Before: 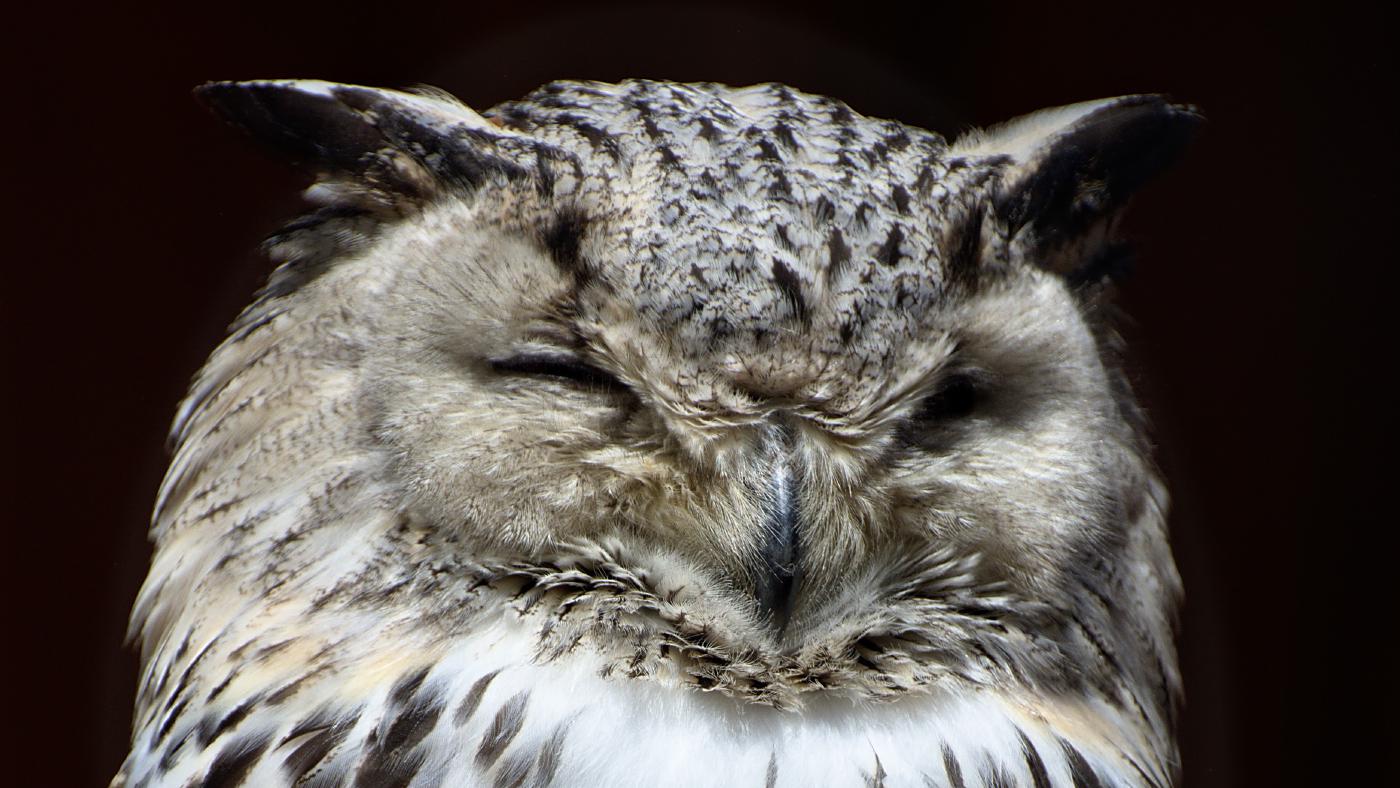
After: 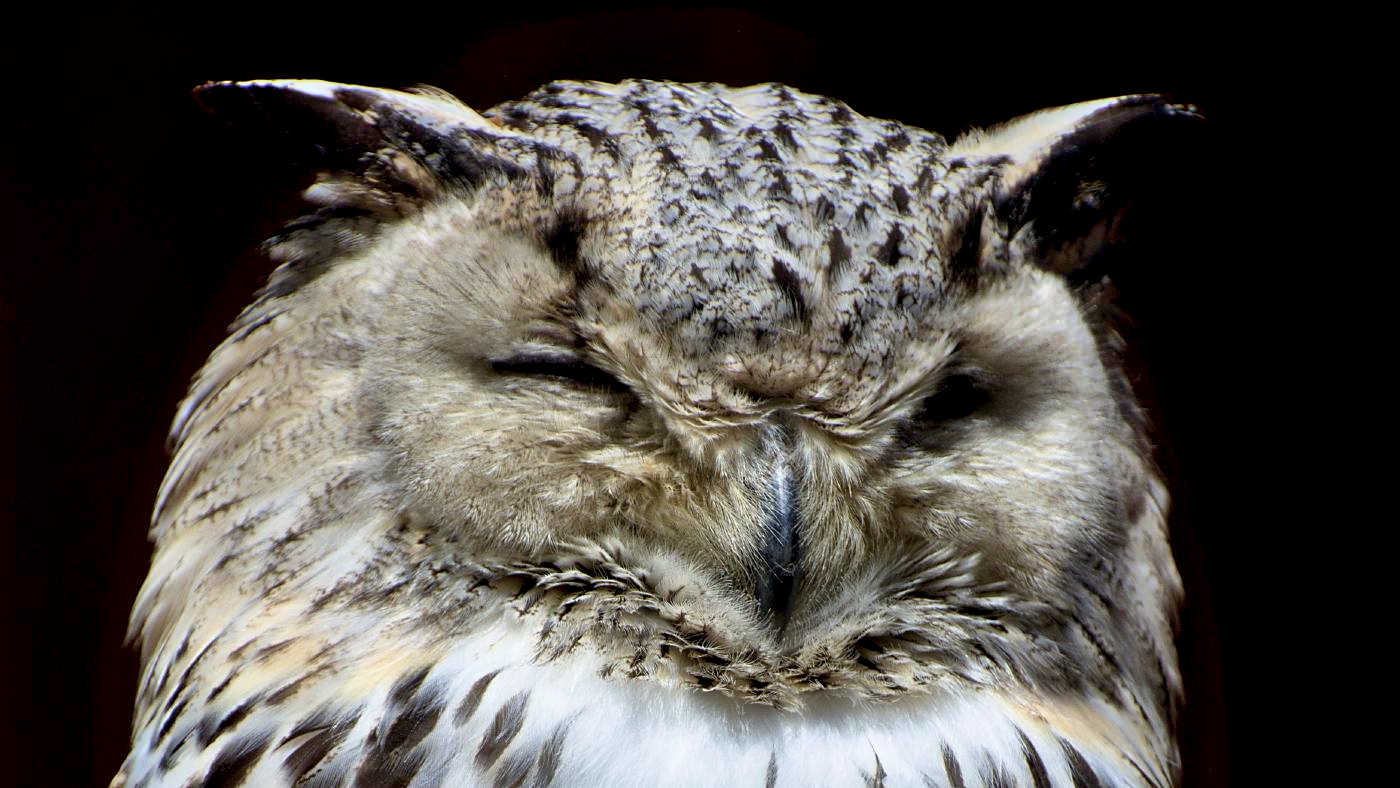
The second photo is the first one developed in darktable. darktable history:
velvia: on, module defaults
shadows and highlights: soften with gaussian
exposure: black level correction 0.005, exposure 0.001 EV, compensate highlight preservation false
